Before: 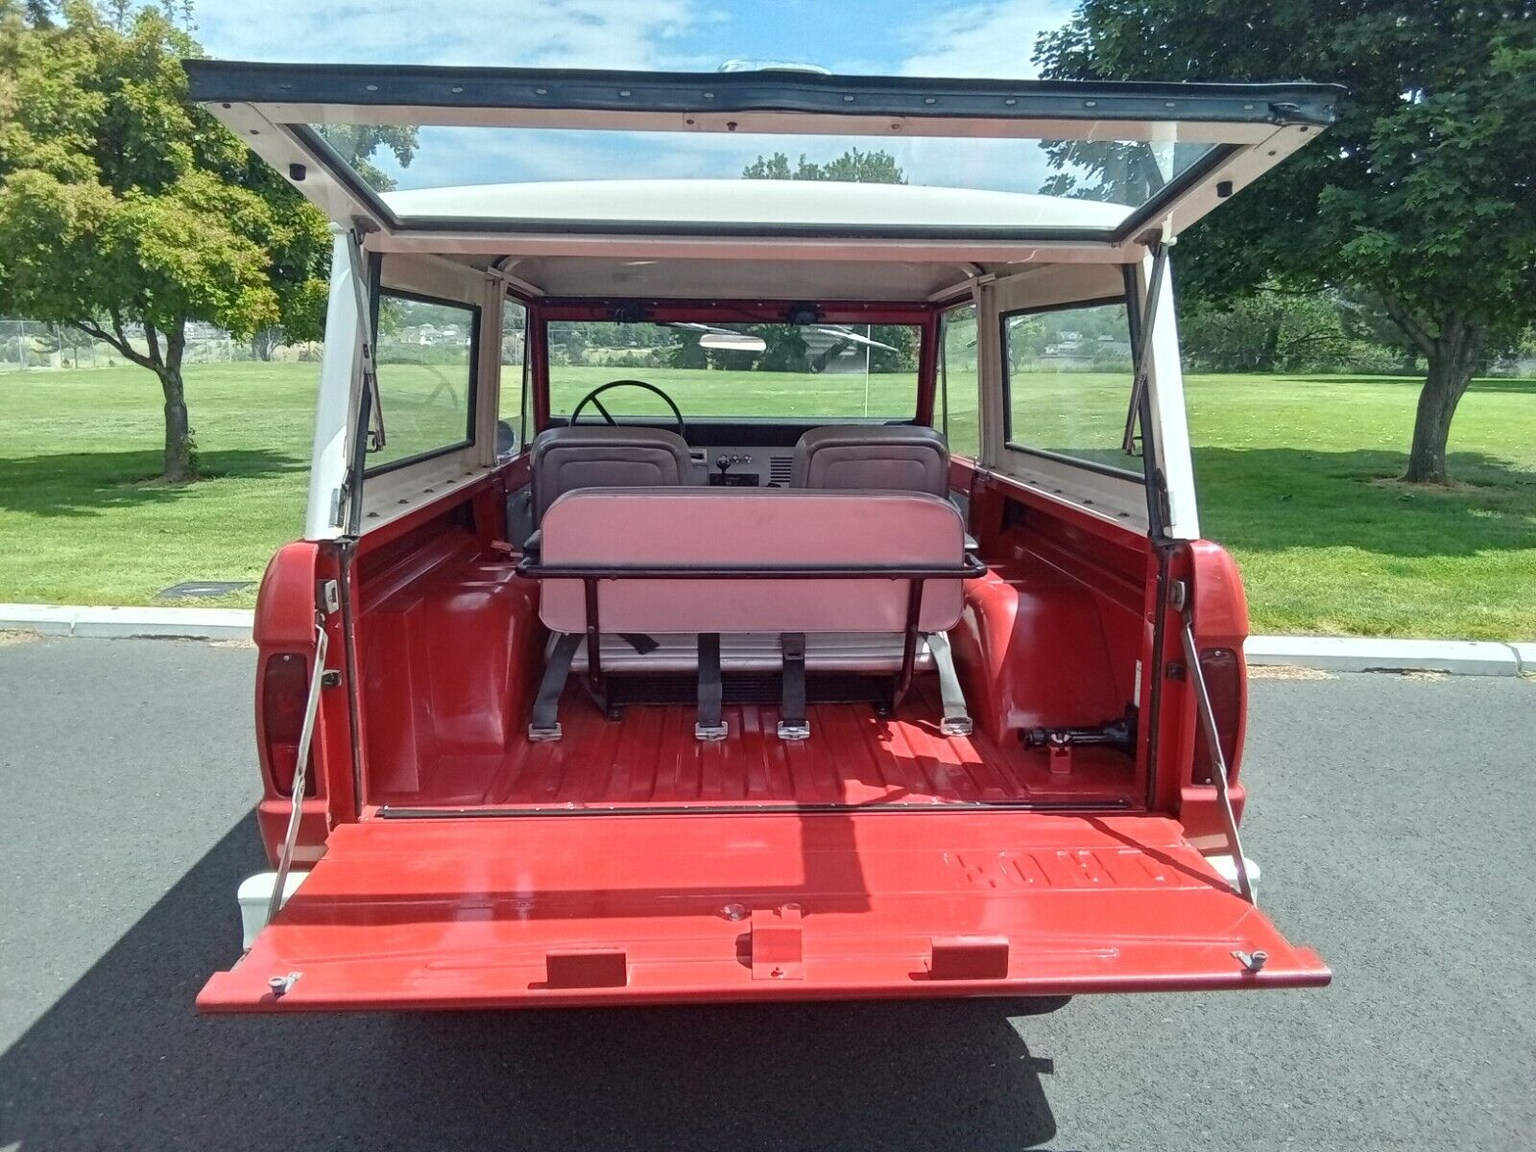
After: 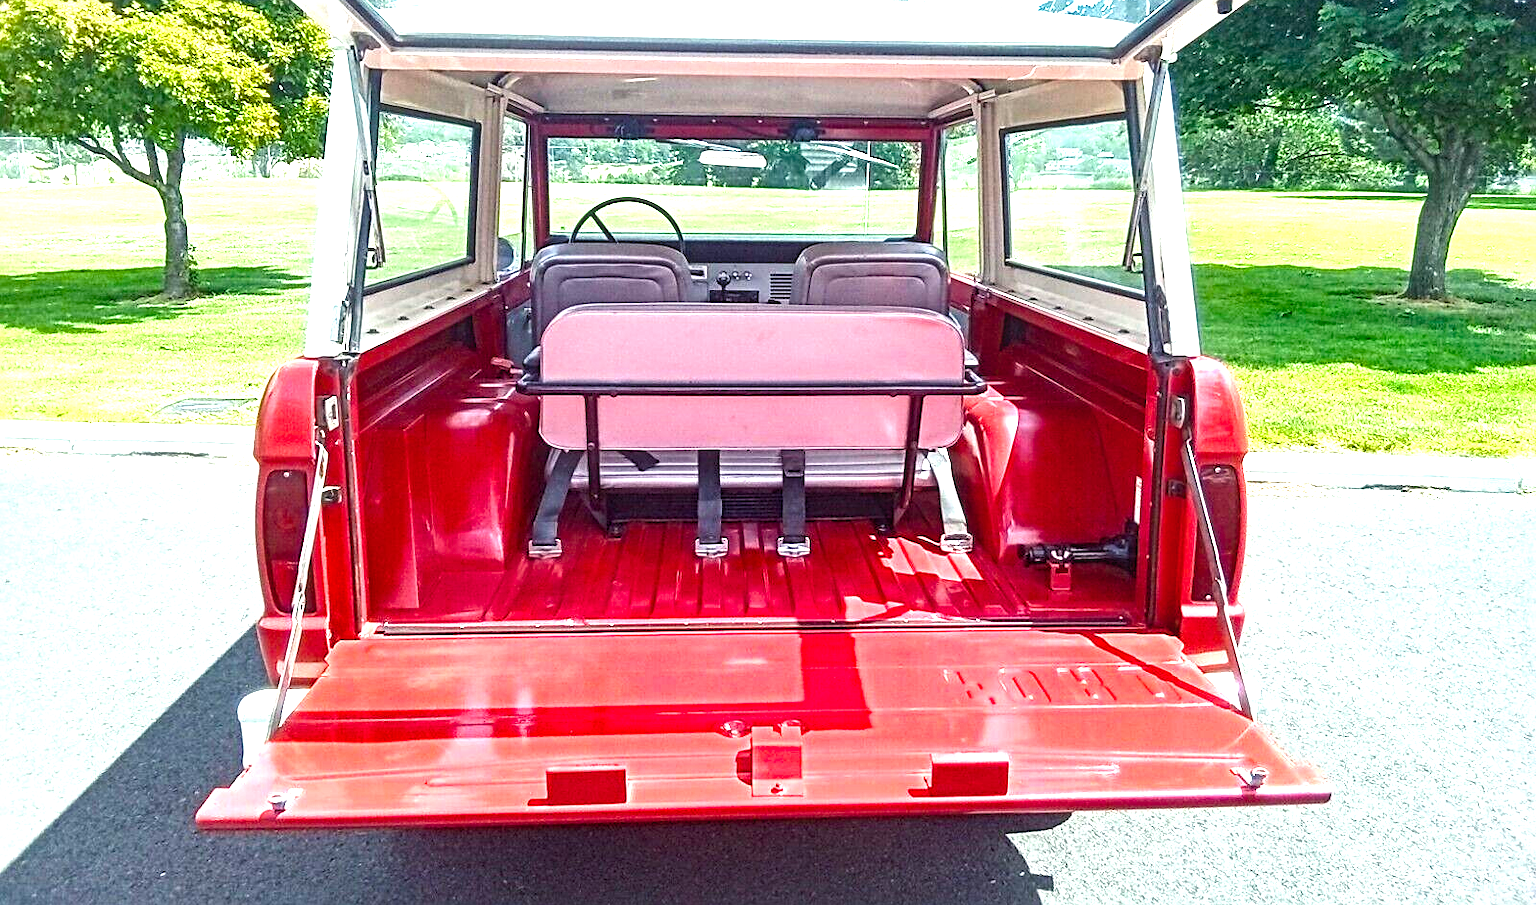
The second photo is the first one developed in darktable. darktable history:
sharpen: on, module defaults
crop and rotate: top 15.935%, bottom 5.476%
tone equalizer: mask exposure compensation -0.489 EV
exposure: exposure 0.195 EV, compensate exposure bias true, compensate highlight preservation false
color balance rgb: shadows lift › chroma 2.061%, shadows lift › hue 247.49°, perceptual saturation grading › global saturation 19.3%, perceptual saturation grading › highlights -25.221%, perceptual saturation grading › shadows 49.589%, perceptual brilliance grading › global brilliance 29.173%, perceptual brilliance grading › highlights 11.805%, perceptual brilliance grading › mid-tones 23.882%, global vibrance 9.668%
local contrast: on, module defaults
